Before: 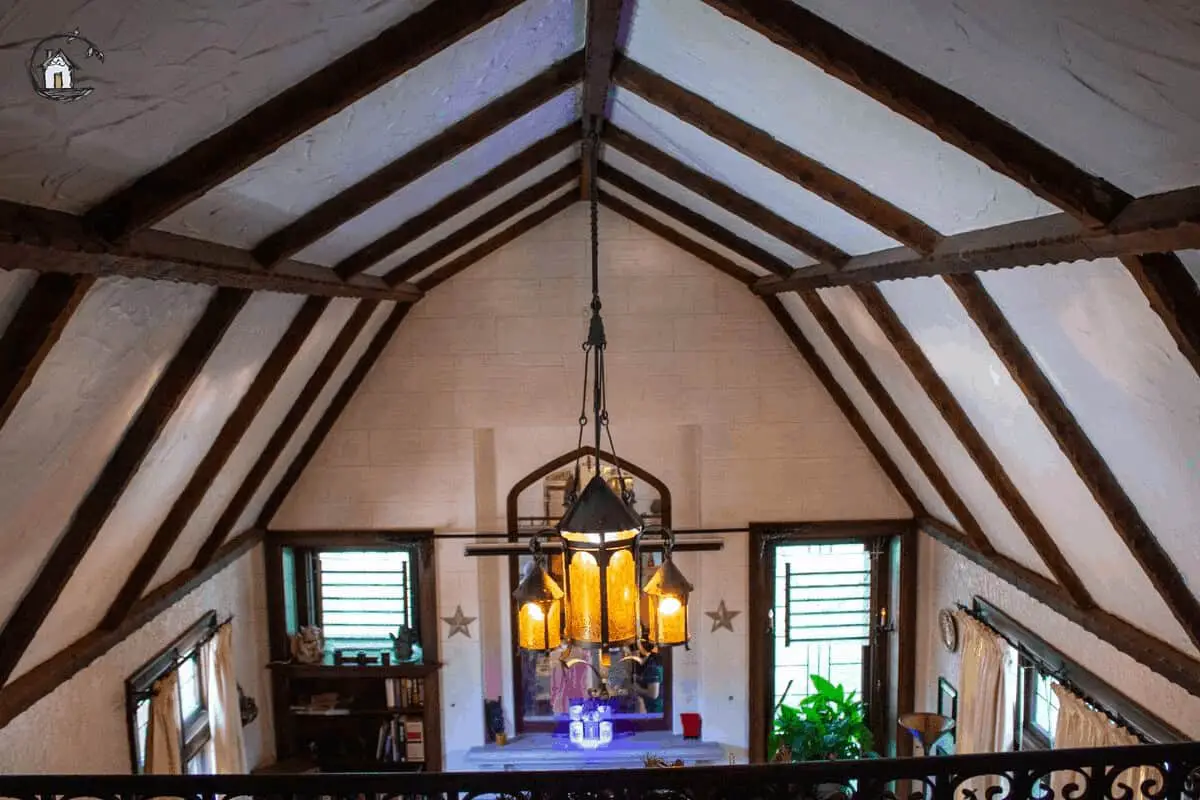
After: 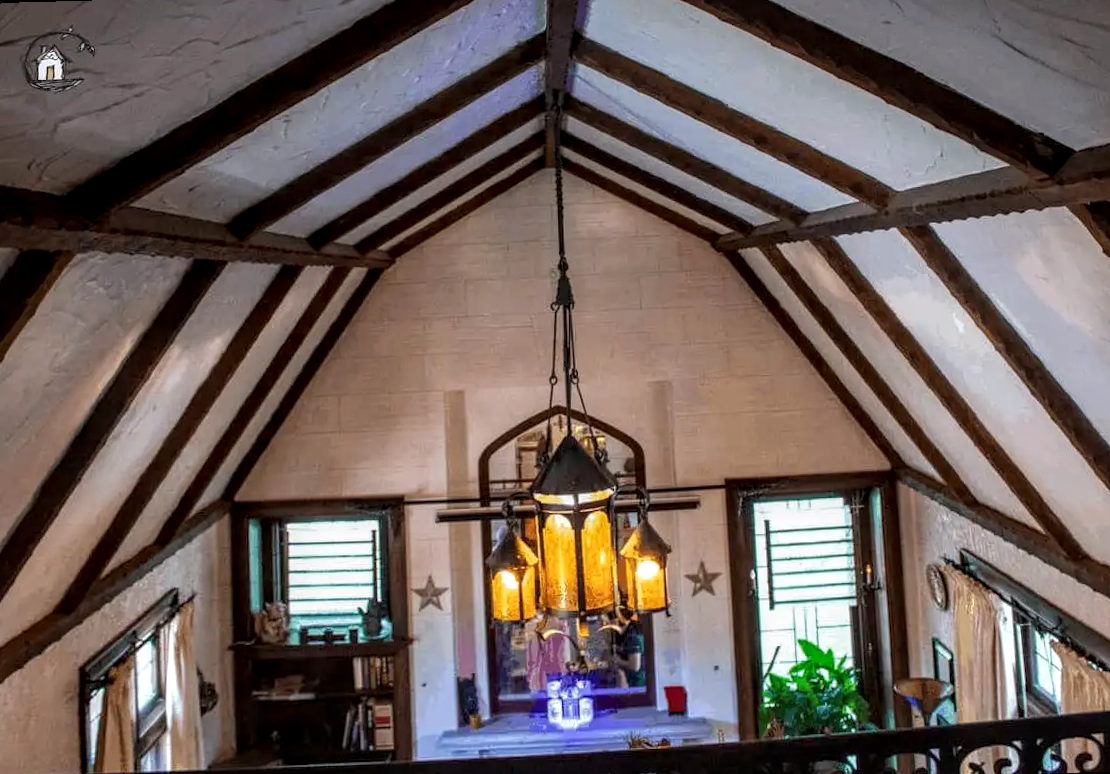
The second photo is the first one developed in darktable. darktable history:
rotate and perspective: rotation -1.68°, lens shift (vertical) -0.146, crop left 0.049, crop right 0.912, crop top 0.032, crop bottom 0.96
local contrast: highlights 61%, detail 143%, midtone range 0.428
white balance: emerald 1
